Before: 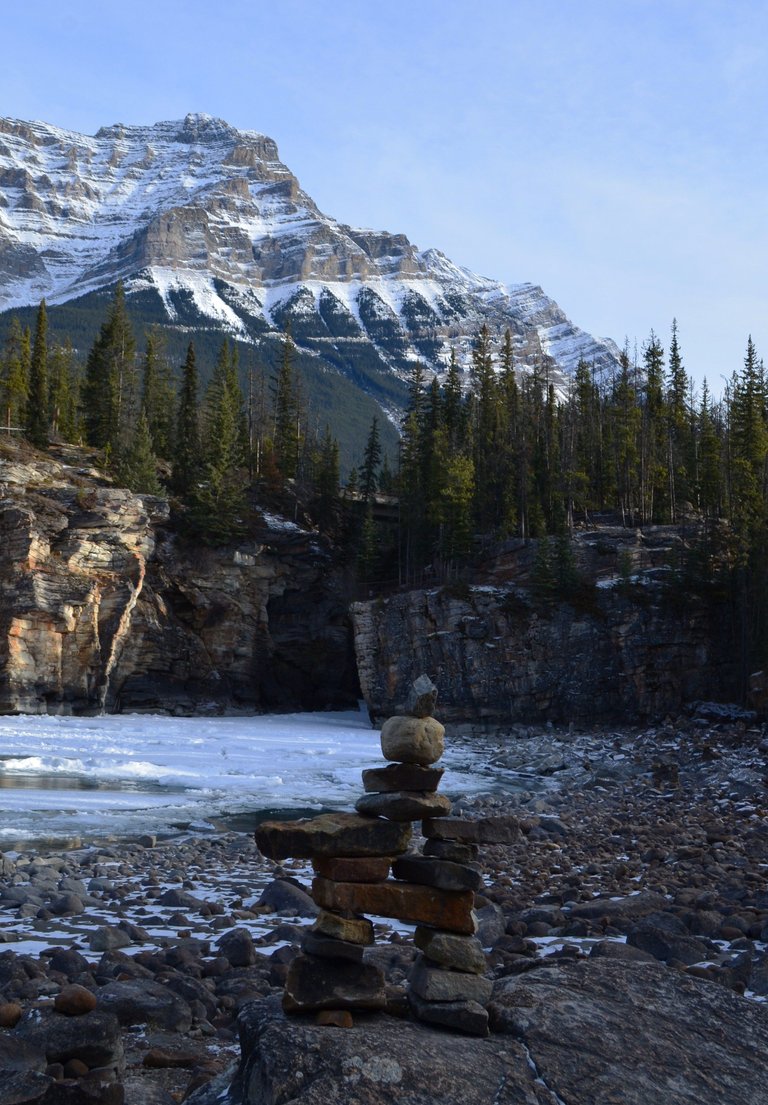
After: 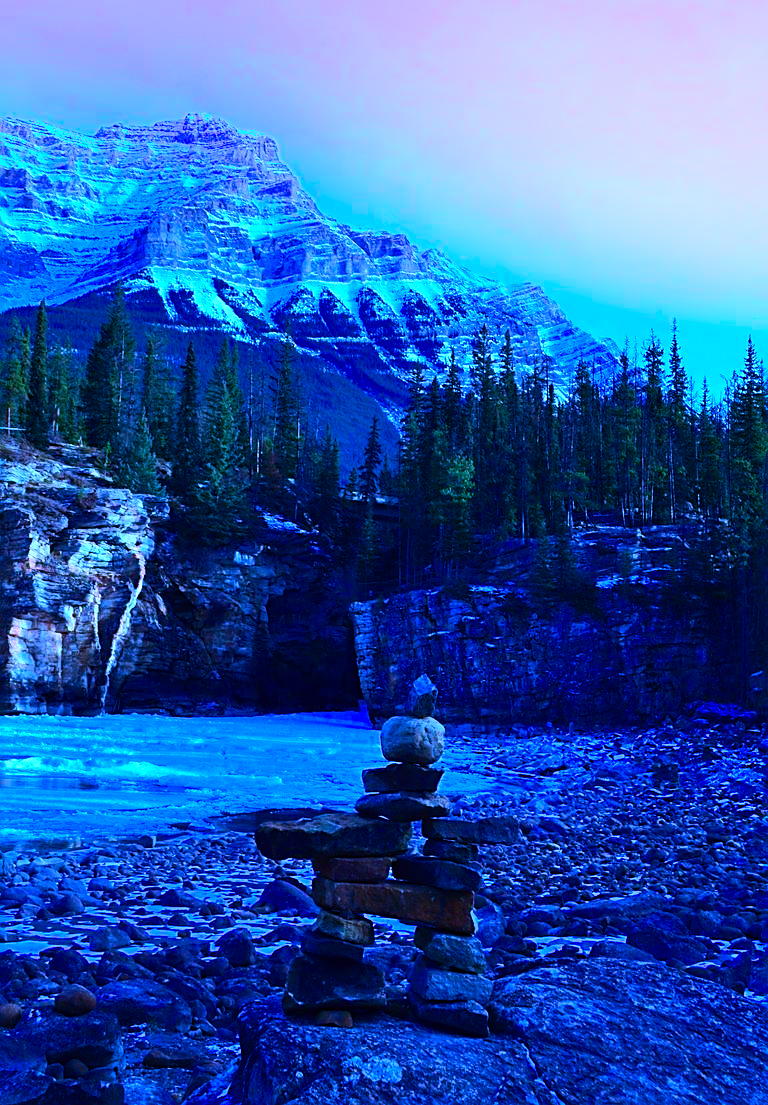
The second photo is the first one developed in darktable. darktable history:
sharpen: on, module defaults
tone equalizer: -8 EV -0.75 EV, -7 EV -0.7 EV, -6 EV -0.6 EV, -5 EV -0.4 EV, -3 EV 0.4 EV, -2 EV 0.6 EV, -1 EV 0.7 EV, +0 EV 0.75 EV, edges refinement/feathering 500, mask exposure compensation -1.57 EV, preserve details no
contrast brightness saturation: contrast 0.08, saturation 0.2
color calibration: output R [0.948, 0.091, -0.04, 0], output G [-0.3, 1.384, -0.085, 0], output B [-0.108, 0.061, 1.08, 0], illuminant as shot in camera, x 0.484, y 0.43, temperature 2405.29 K
shadows and highlights: highlights 70.7, soften with gaussian
